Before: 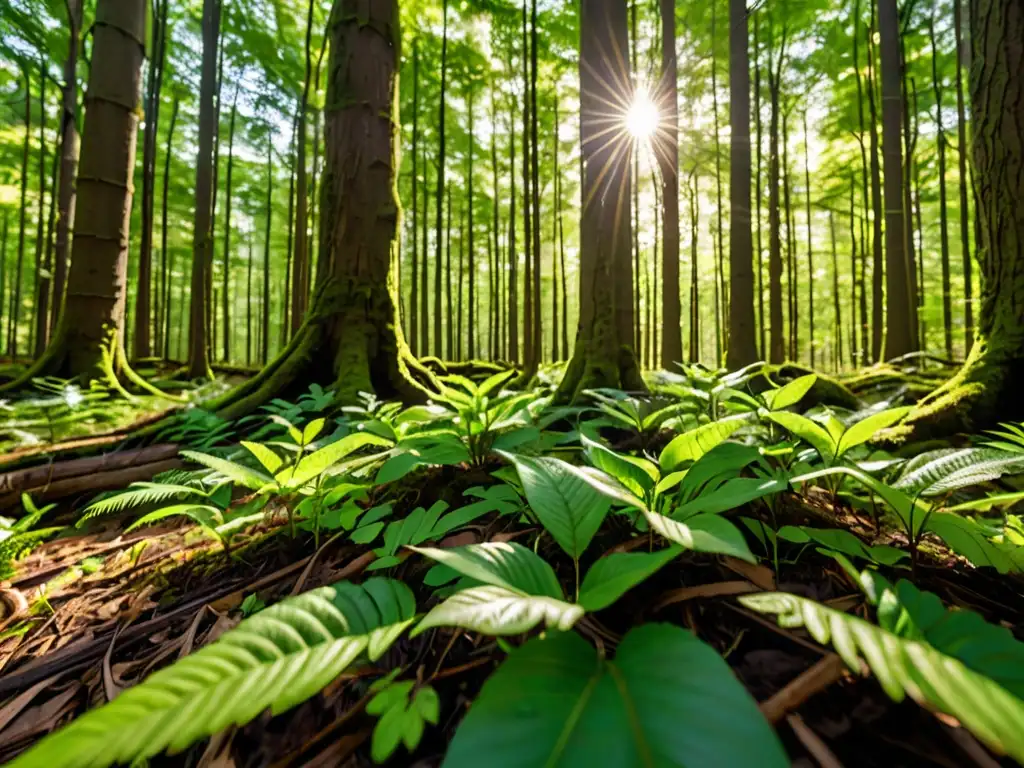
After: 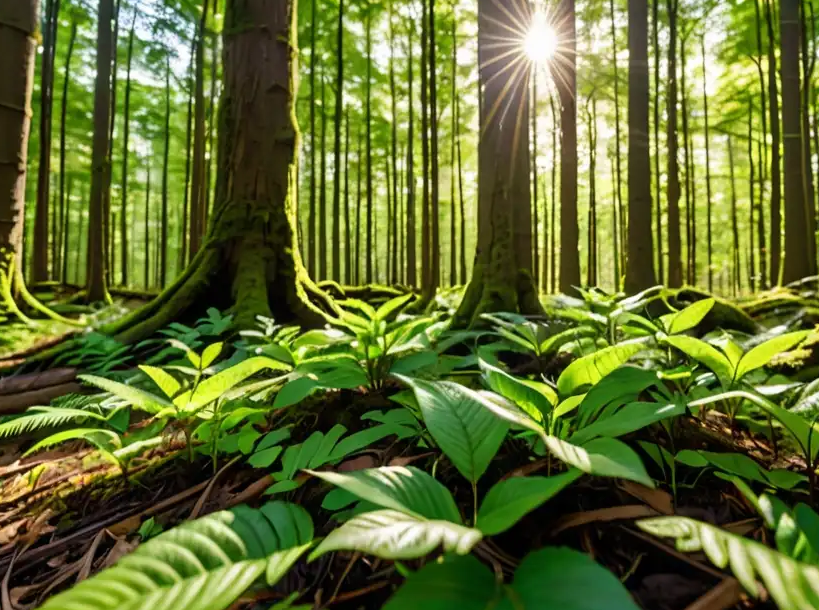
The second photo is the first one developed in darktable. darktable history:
crop and rotate: left 10.034%, top 9.942%, right 9.91%, bottom 10.532%
